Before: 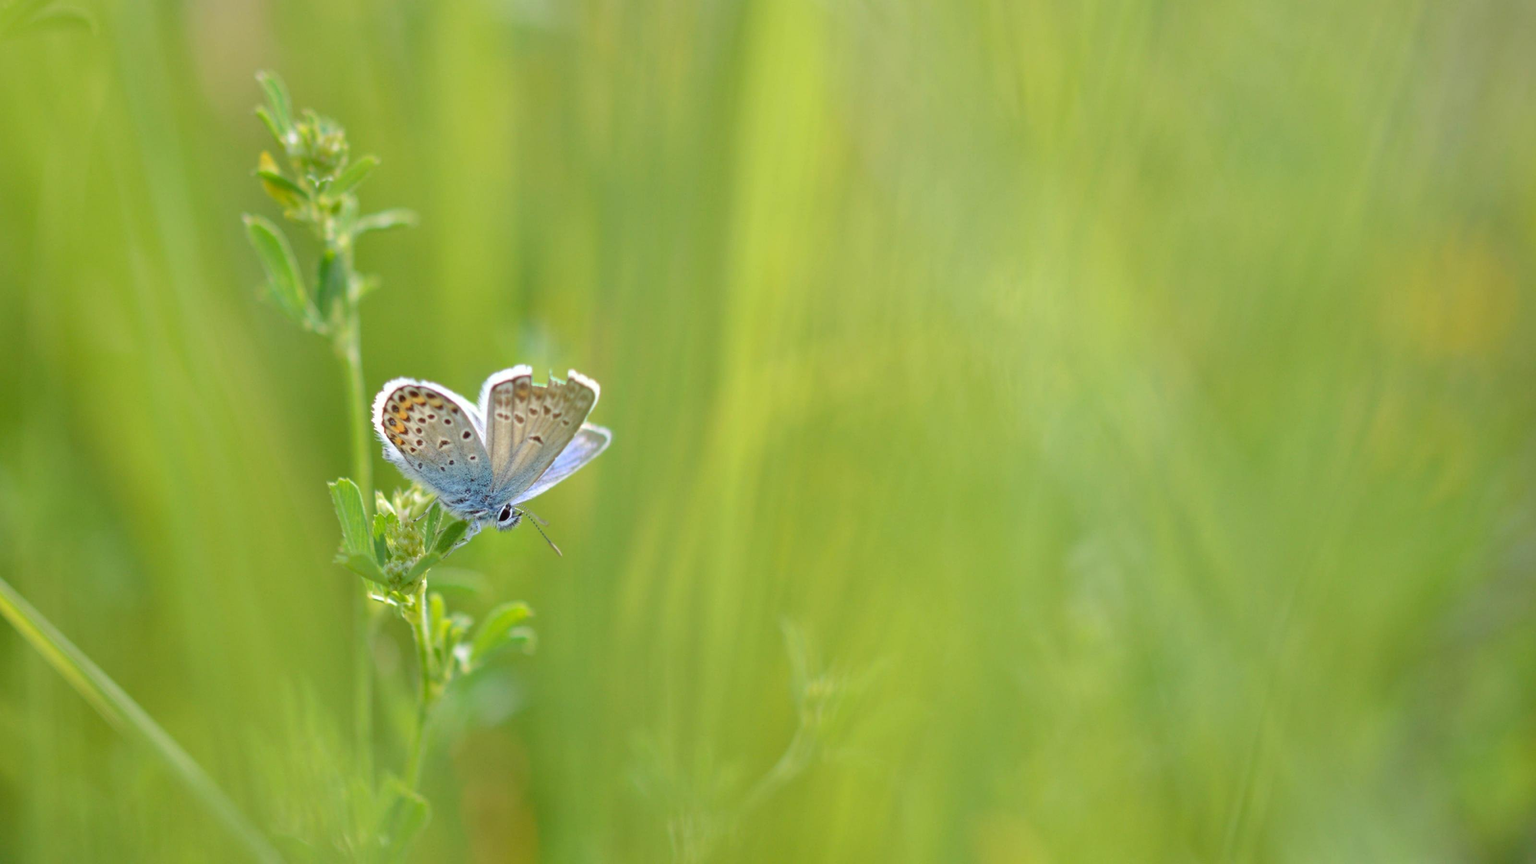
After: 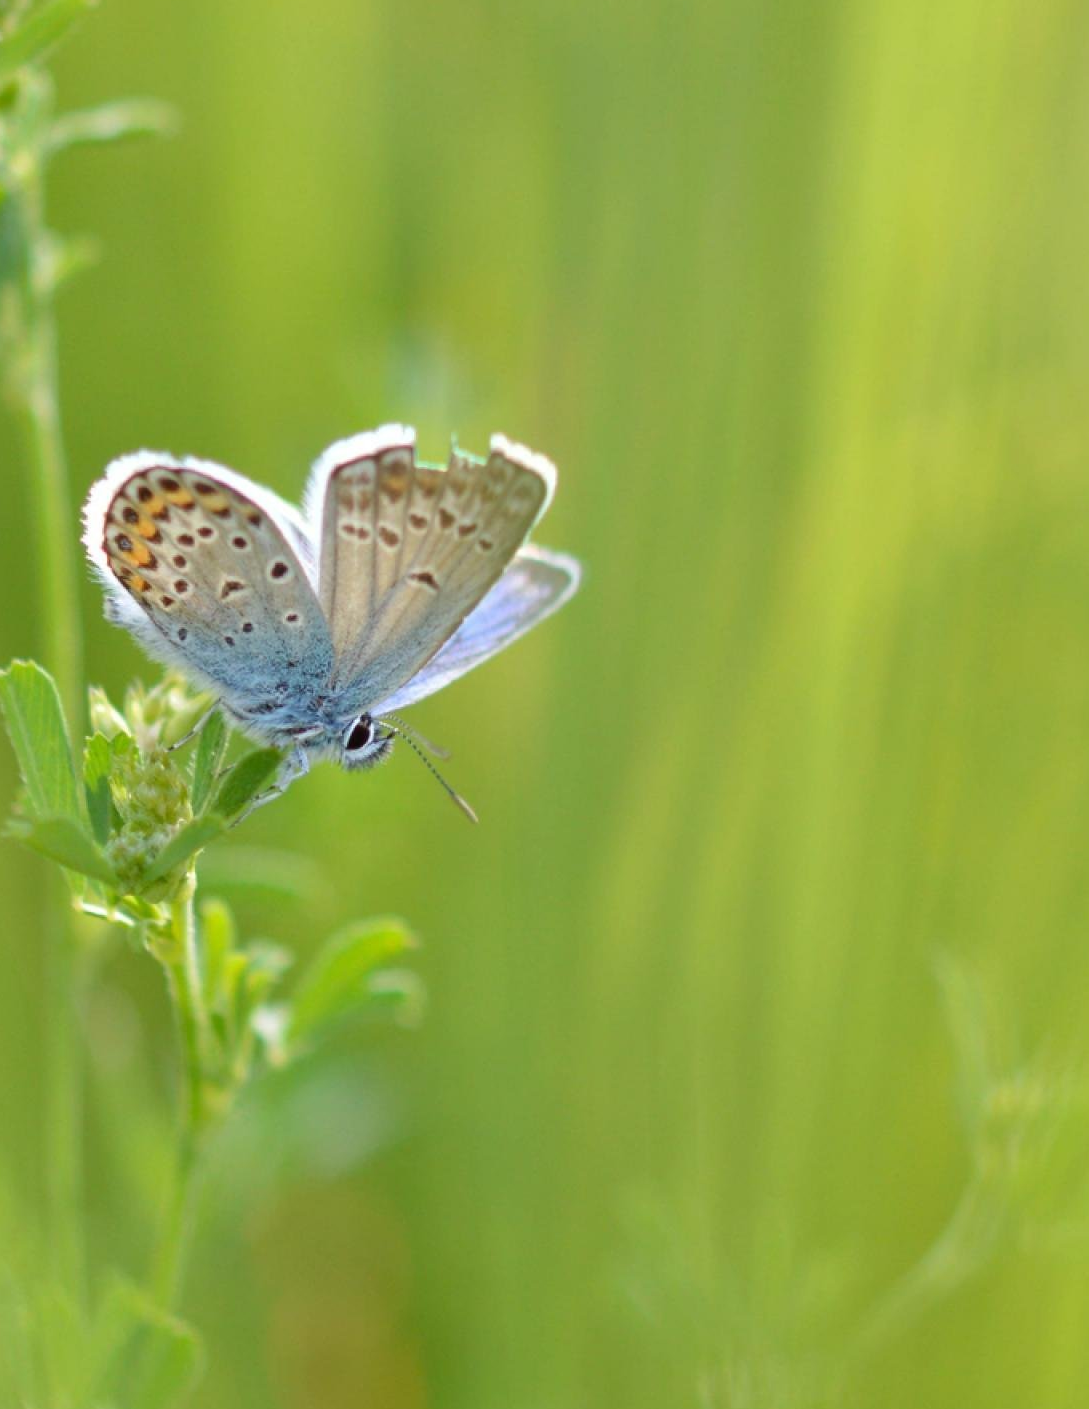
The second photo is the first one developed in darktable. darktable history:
crop and rotate: left 21.662%, top 18.7%, right 44.286%, bottom 2.998%
